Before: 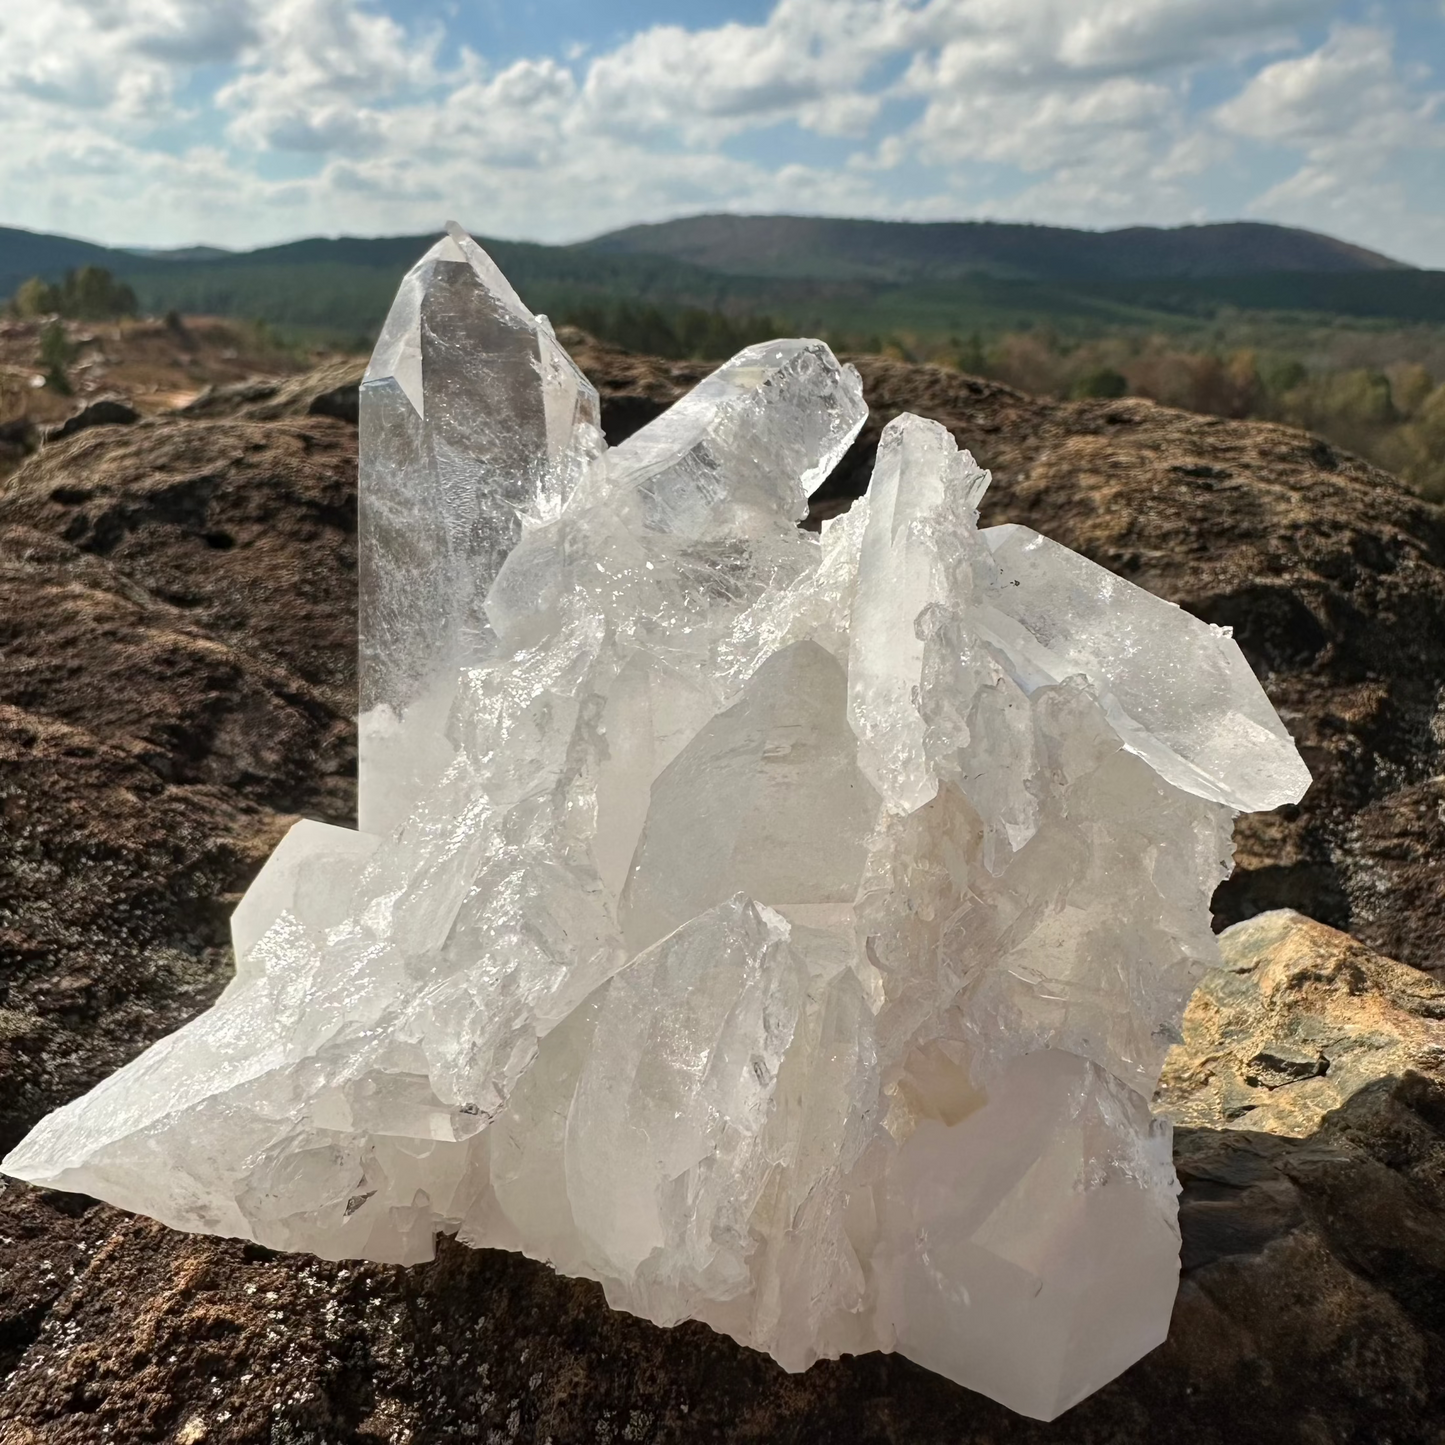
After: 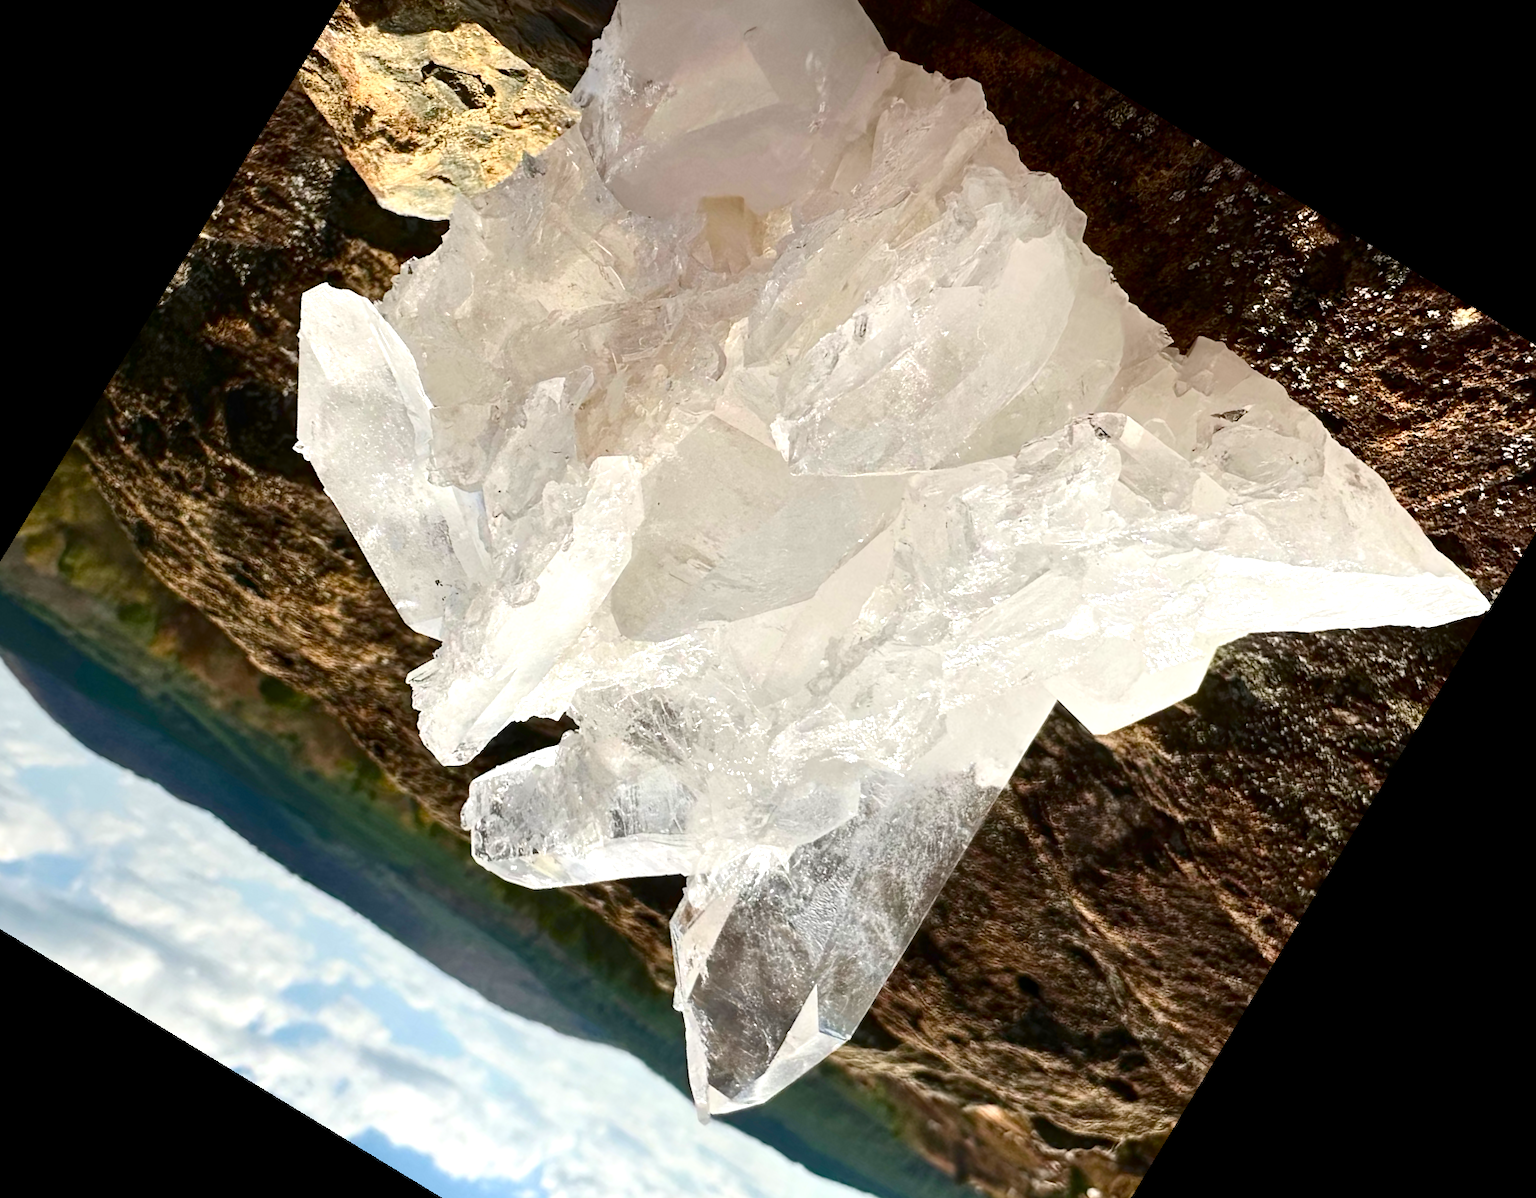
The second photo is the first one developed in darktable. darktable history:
contrast brightness saturation: contrast 0.2, brightness -0.11, saturation 0.1
color balance rgb: perceptual saturation grading › global saturation 20%, perceptual saturation grading › highlights -25%, perceptual saturation grading › shadows 50%
exposure: exposure 0.6 EV, compensate highlight preservation false
crop and rotate: angle 148.68°, left 9.111%, top 15.603%, right 4.588%, bottom 17.041%
